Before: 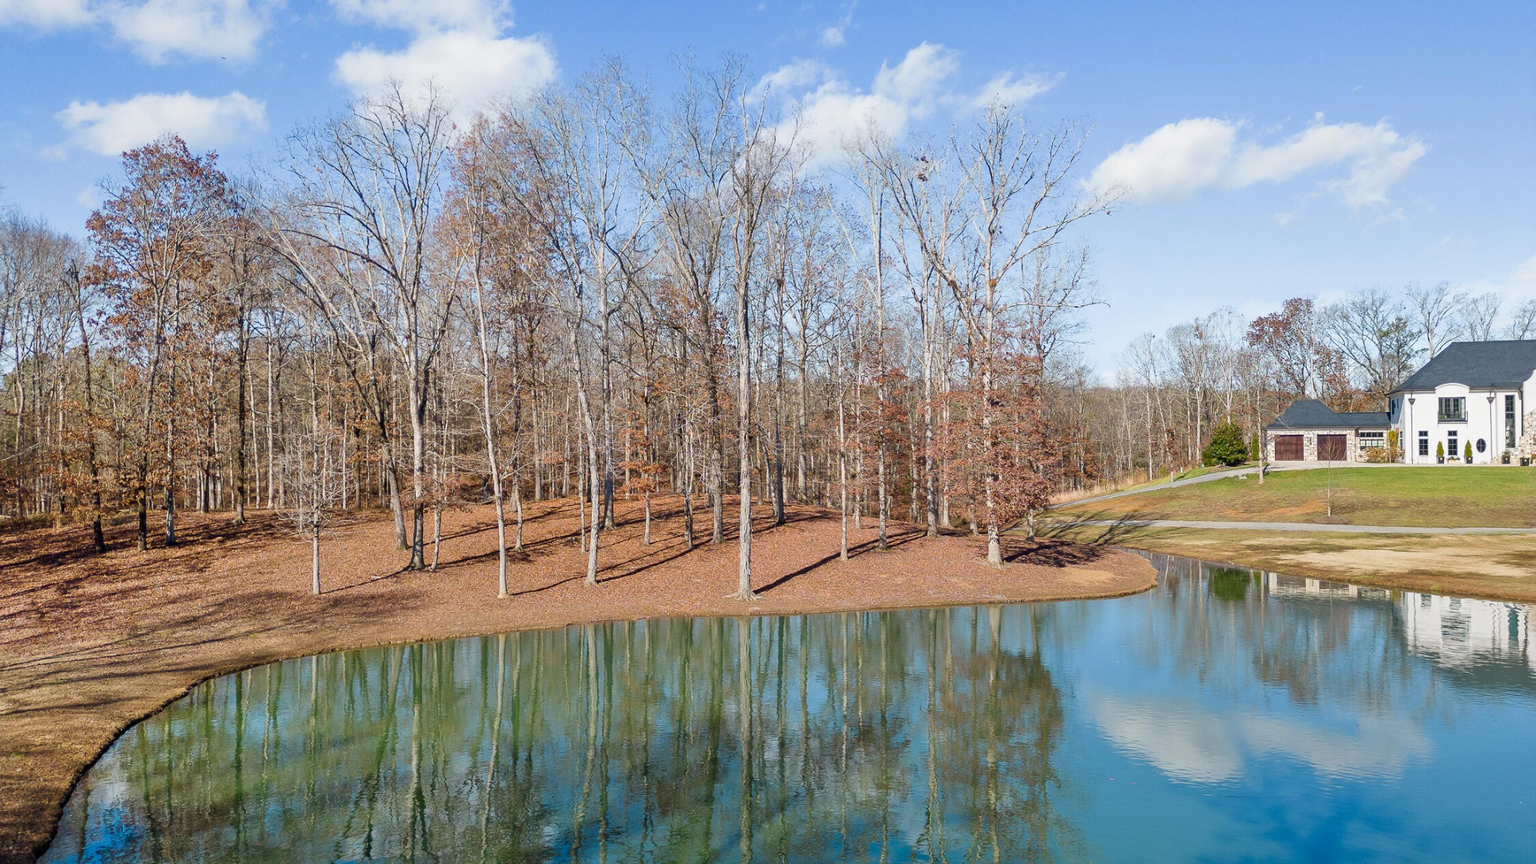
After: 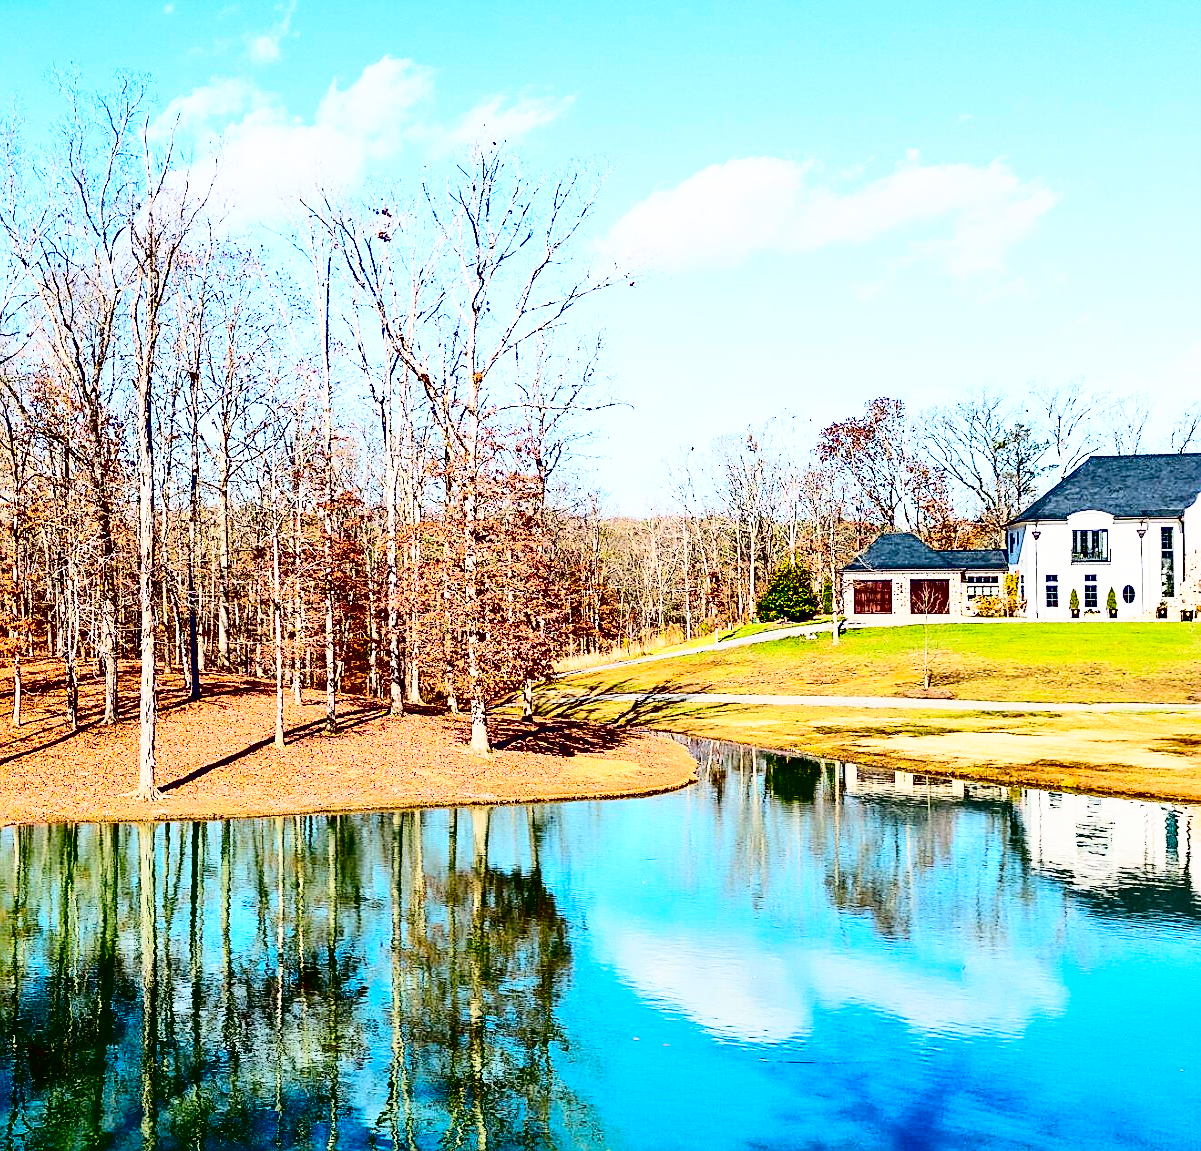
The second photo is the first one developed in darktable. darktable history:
crop: left 41.333%
base curve: curves: ch0 [(0, 0) (0.028, 0.03) (0.121, 0.232) (0.46, 0.748) (0.859, 0.968) (1, 1)], preserve colors none
contrast brightness saturation: contrast 0.771, brightness -0.988, saturation 0.984
sharpen: on, module defaults
